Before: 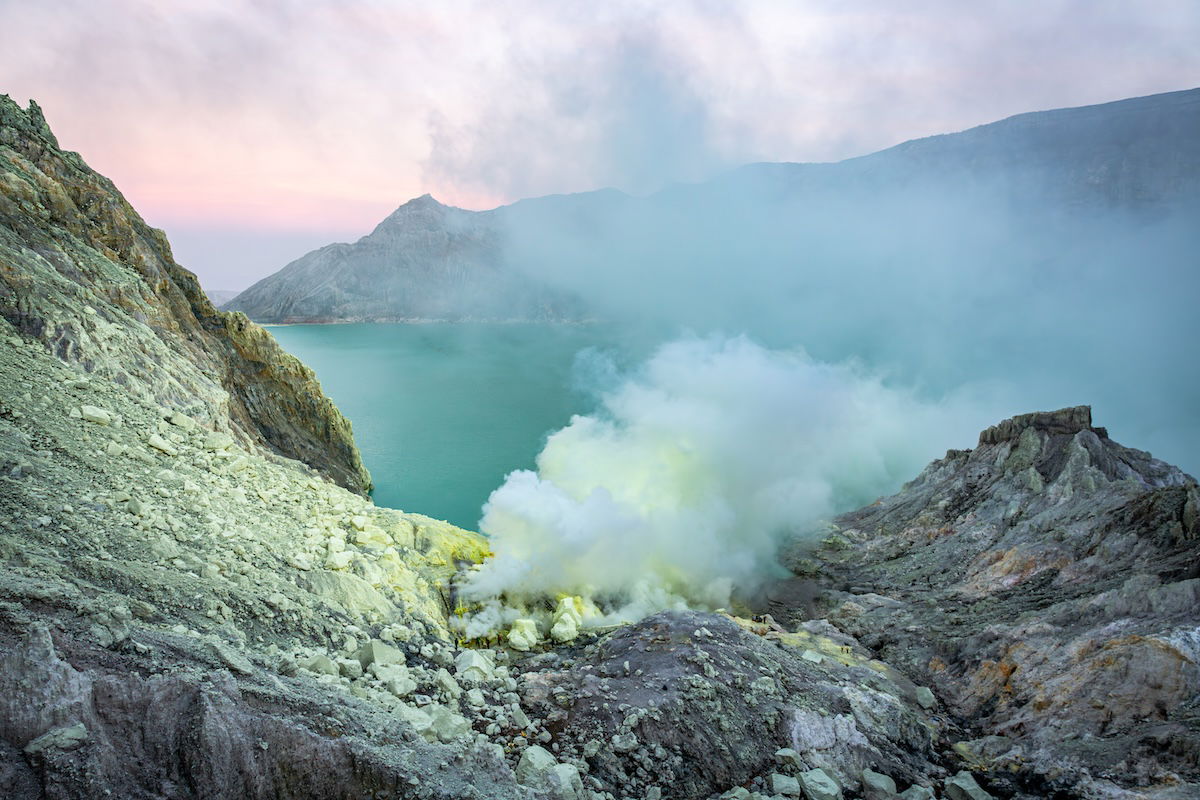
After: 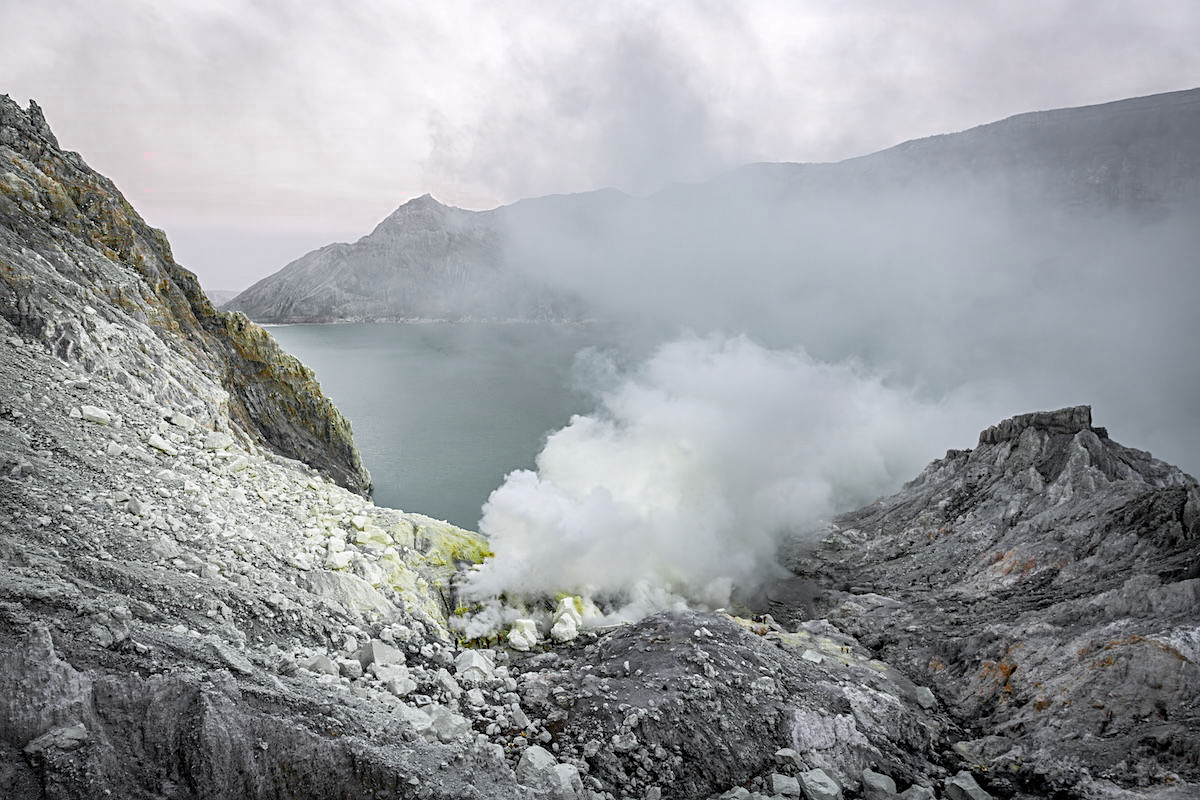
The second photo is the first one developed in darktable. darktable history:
sharpen: radius 2.529, amount 0.323
color zones: curves: ch0 [(0.004, 0.388) (0.125, 0.392) (0.25, 0.404) (0.375, 0.5) (0.5, 0.5) (0.625, 0.5) (0.75, 0.5) (0.875, 0.5)]; ch1 [(0, 0.5) (0.125, 0.5) (0.25, 0.5) (0.375, 0.124) (0.524, 0.124) (0.645, 0.128) (0.789, 0.132) (0.914, 0.096) (0.998, 0.068)]
white balance: red 1.05, blue 1.072
